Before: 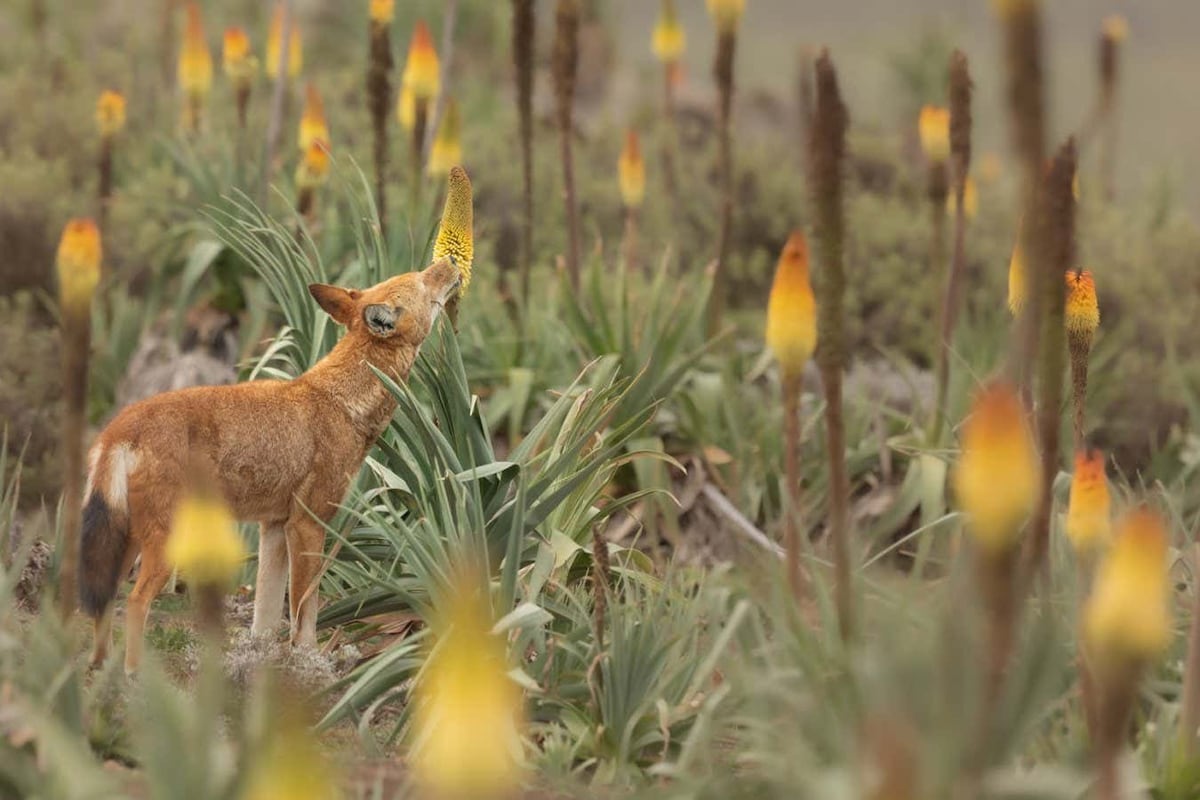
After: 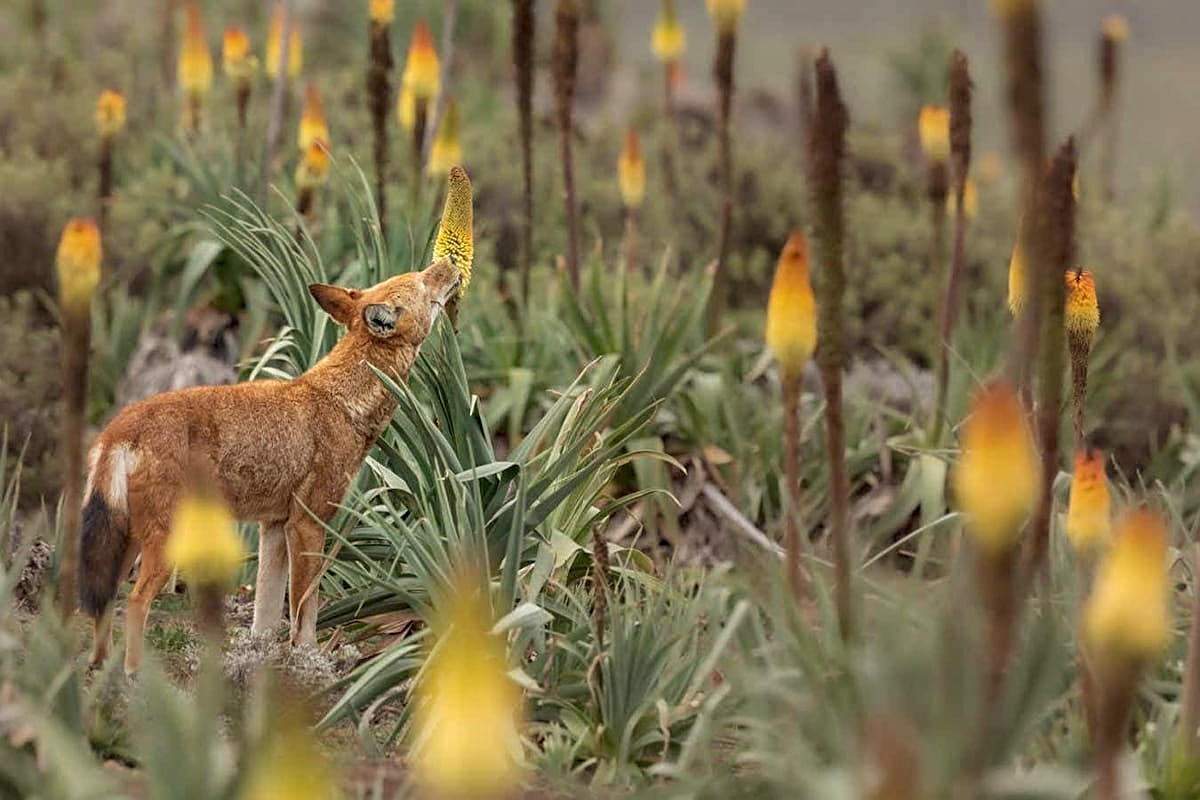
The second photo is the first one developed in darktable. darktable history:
exposure: black level correction 0.002, exposure -0.1 EV, compensate highlight preservation false
local contrast: on, module defaults
sharpen: on, module defaults
haze removal: compatibility mode true, adaptive false
